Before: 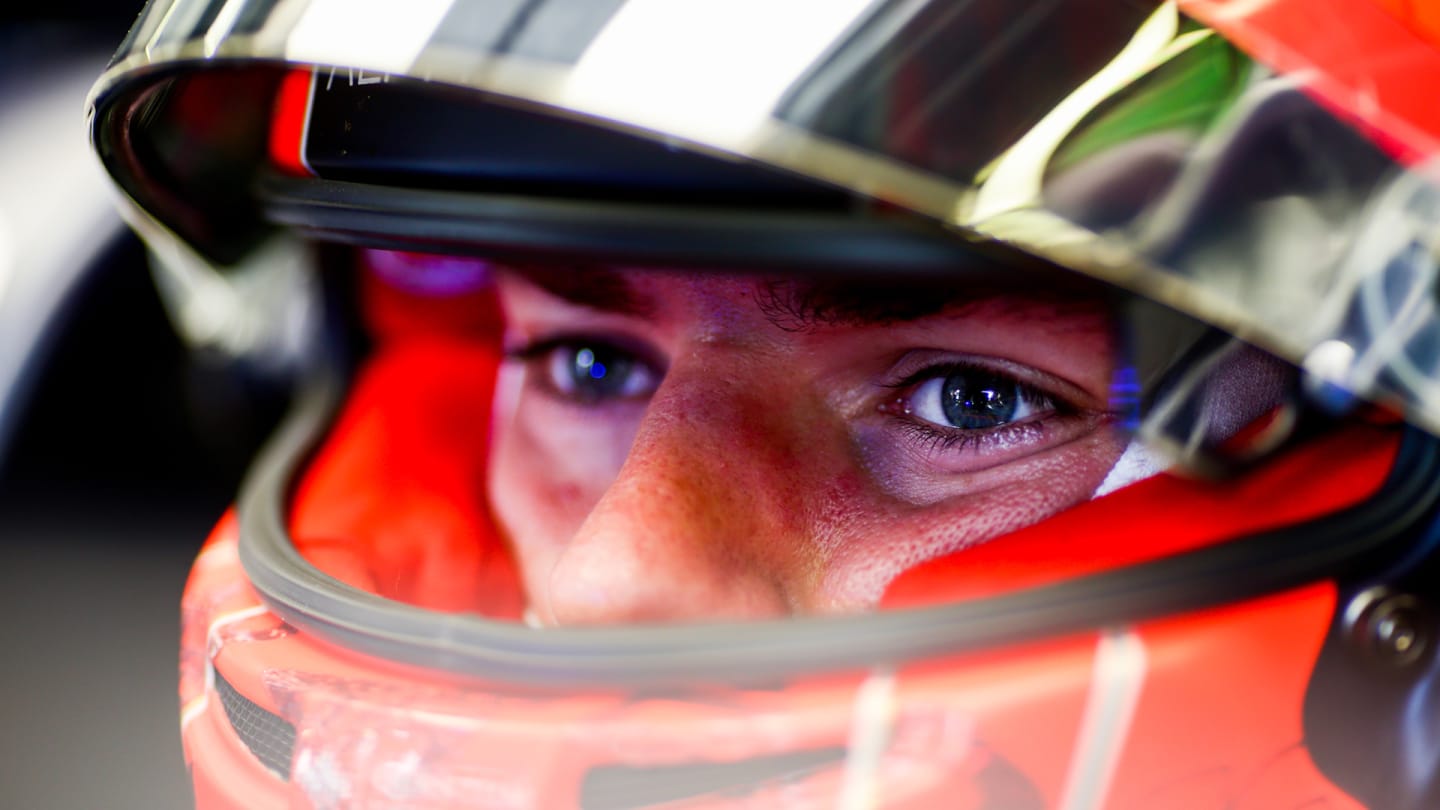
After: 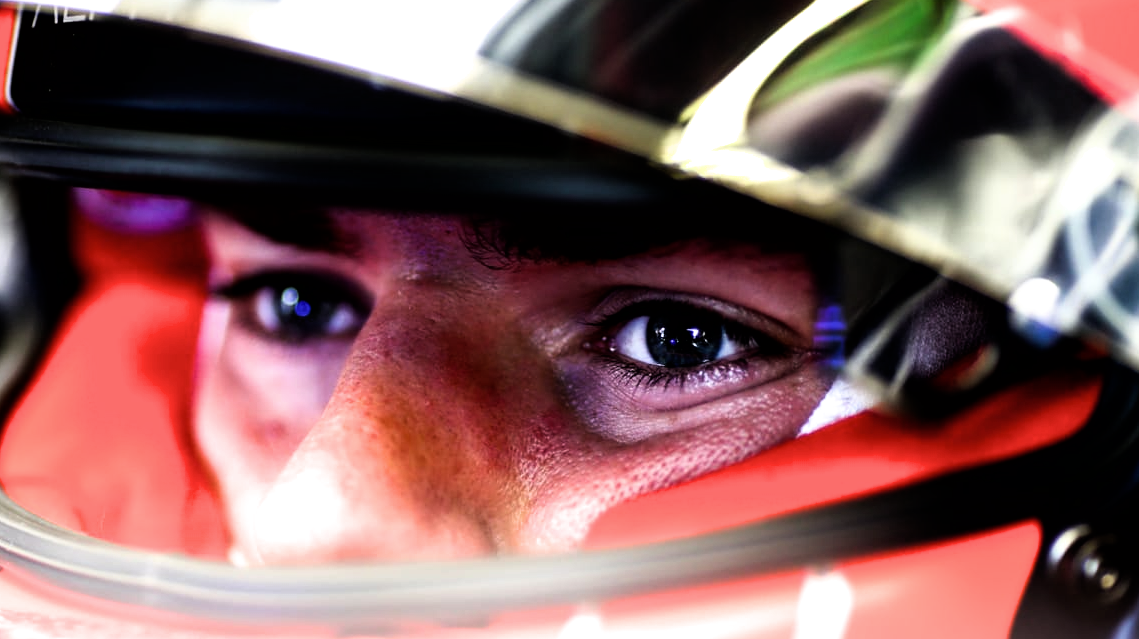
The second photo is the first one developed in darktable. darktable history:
tone equalizer: -8 EV -0.433 EV, -7 EV -0.419 EV, -6 EV -0.368 EV, -5 EV -0.192 EV, -3 EV 0.218 EV, -2 EV 0.312 EV, -1 EV 0.396 EV, +0 EV 0.429 EV, edges refinement/feathering 500, mask exposure compensation -1.57 EV, preserve details no
crop and rotate: left 20.518%, top 7.75%, right 0.368%, bottom 13.321%
filmic rgb: black relative exposure -8.2 EV, white relative exposure 2.2 EV, target white luminance 99.902%, hardness 7.13, latitude 75.71%, contrast 1.318, highlights saturation mix -1.85%, shadows ↔ highlights balance 30.61%
contrast brightness saturation: saturation -0.045
